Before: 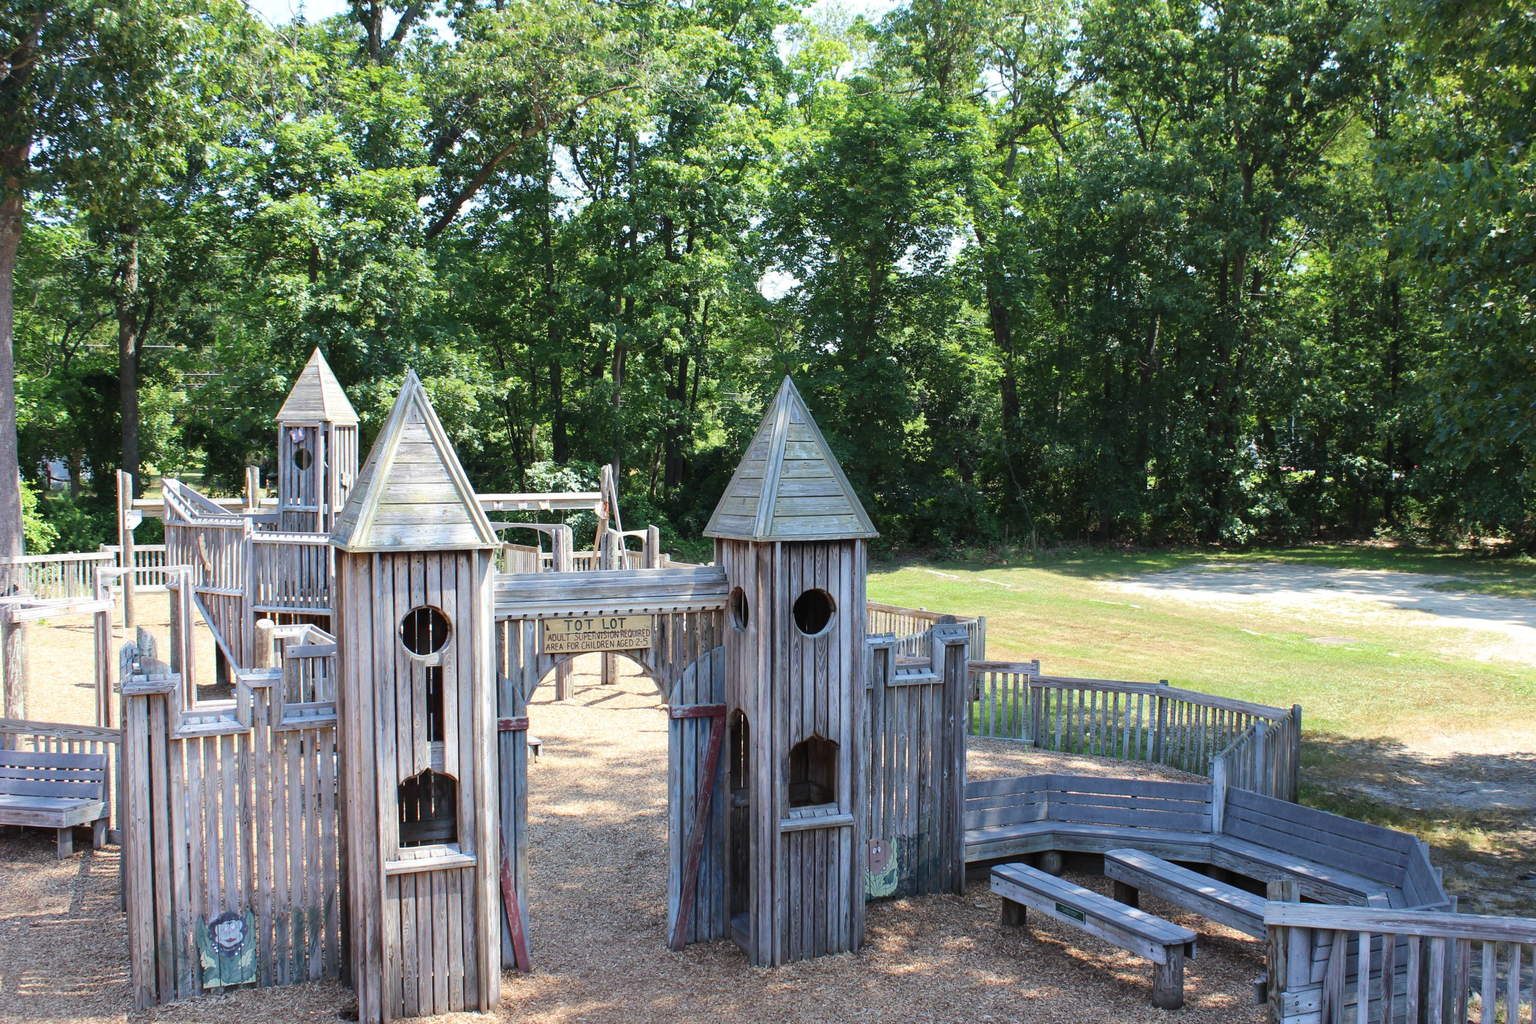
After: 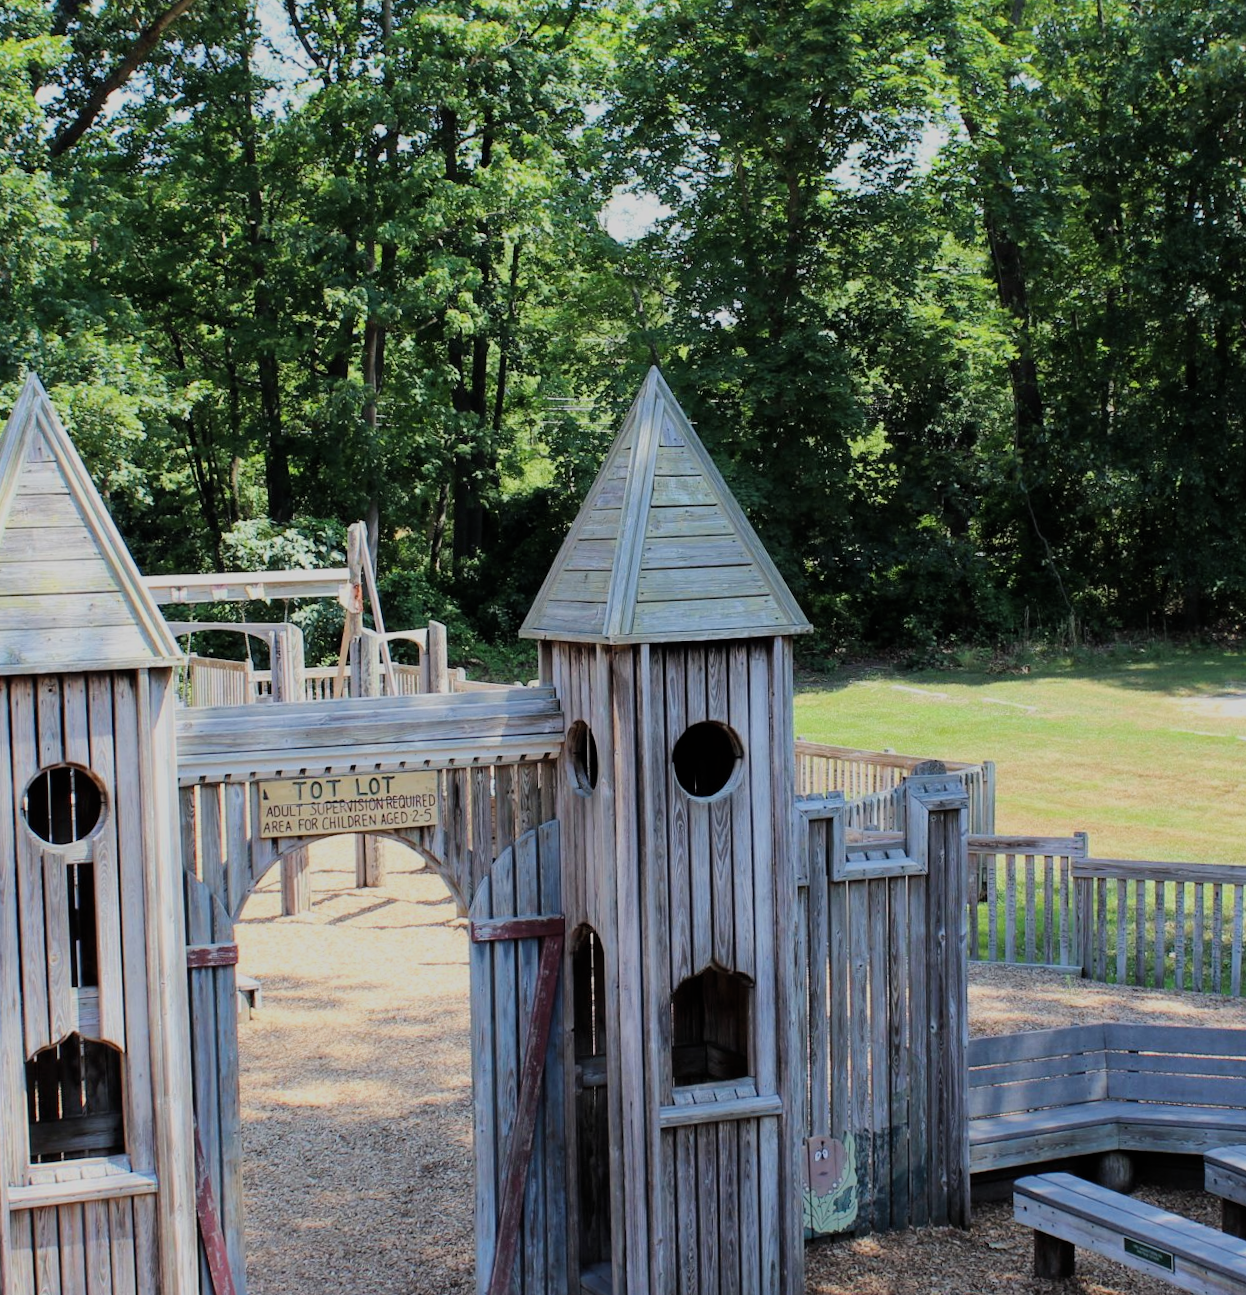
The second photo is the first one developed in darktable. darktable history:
filmic rgb: black relative exposure -7.15 EV, white relative exposure 5.36 EV, hardness 3.02, color science v6 (2022)
crop and rotate: angle 0.02°, left 24.353%, top 13.219%, right 26.156%, bottom 8.224%
rotate and perspective: rotation -1.32°, lens shift (horizontal) -0.031, crop left 0.015, crop right 0.985, crop top 0.047, crop bottom 0.982
